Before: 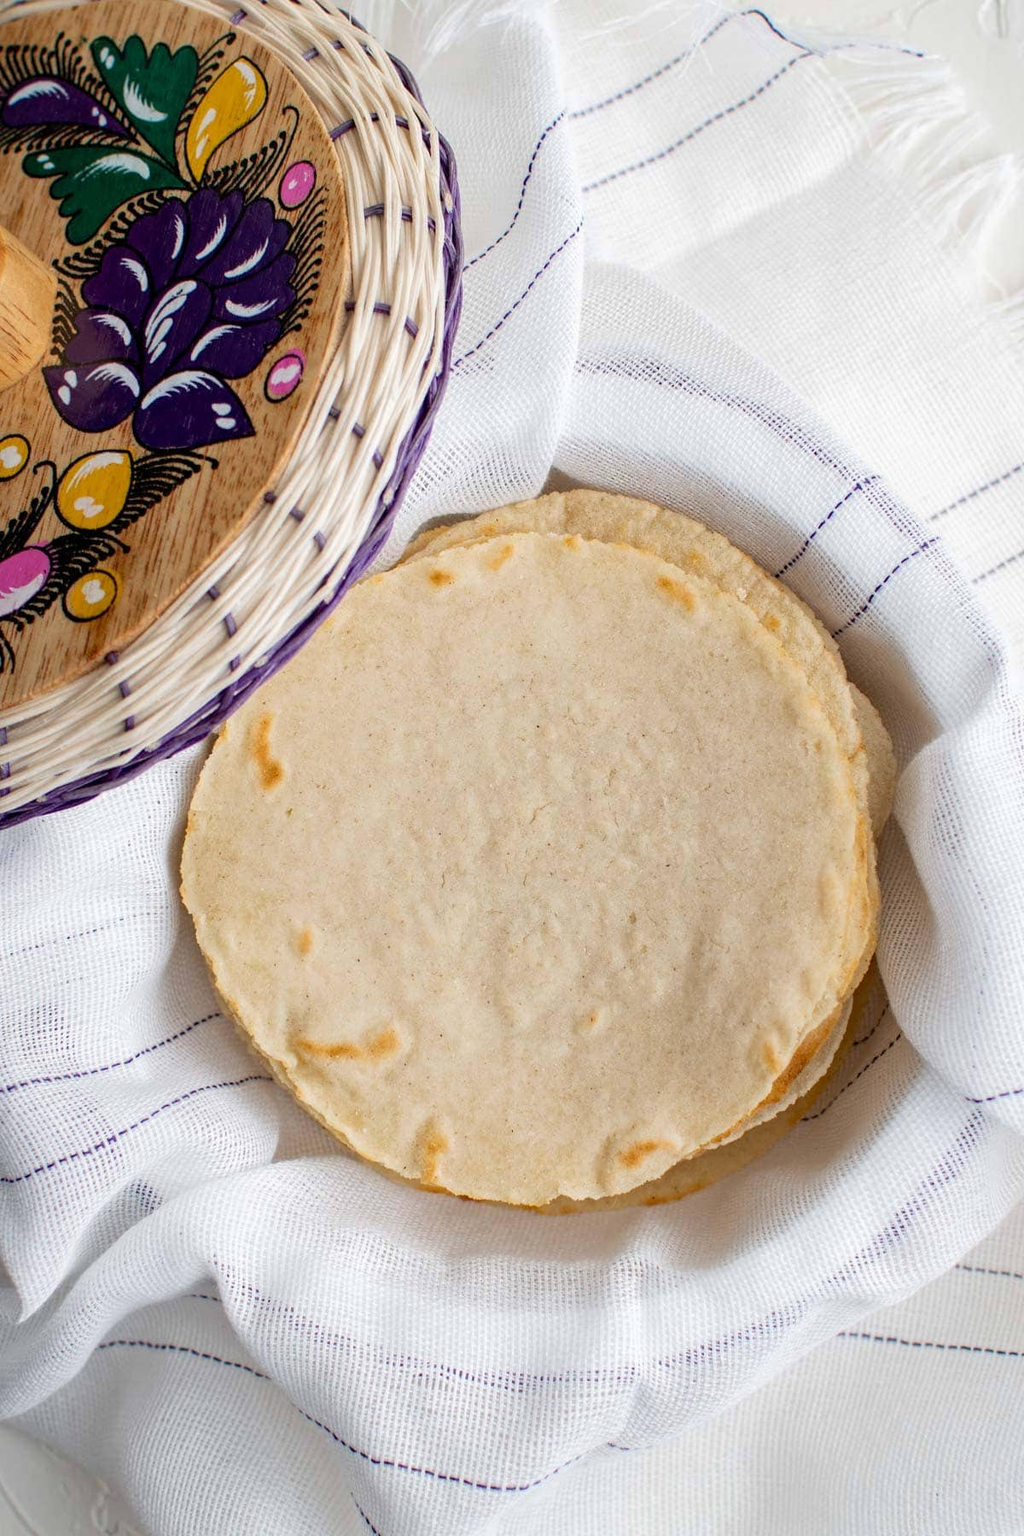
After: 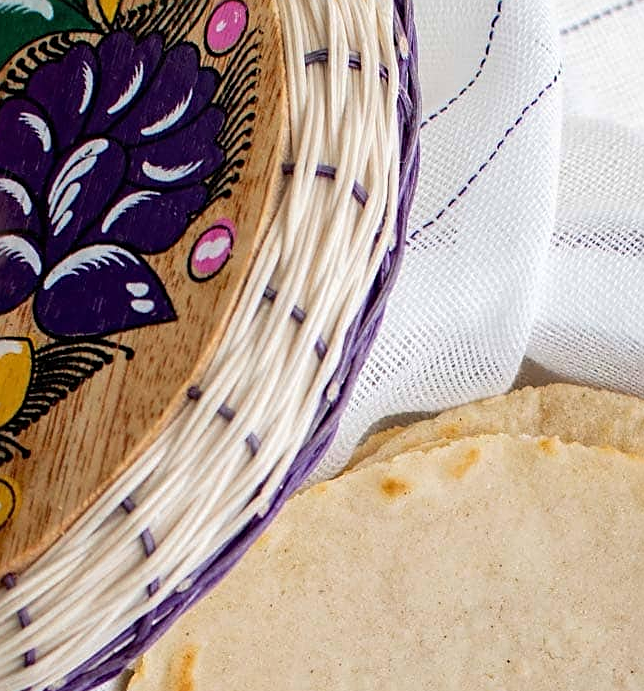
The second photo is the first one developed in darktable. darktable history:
crop: left 10.211%, top 10.559%, right 36.098%, bottom 51.009%
sharpen: on, module defaults
